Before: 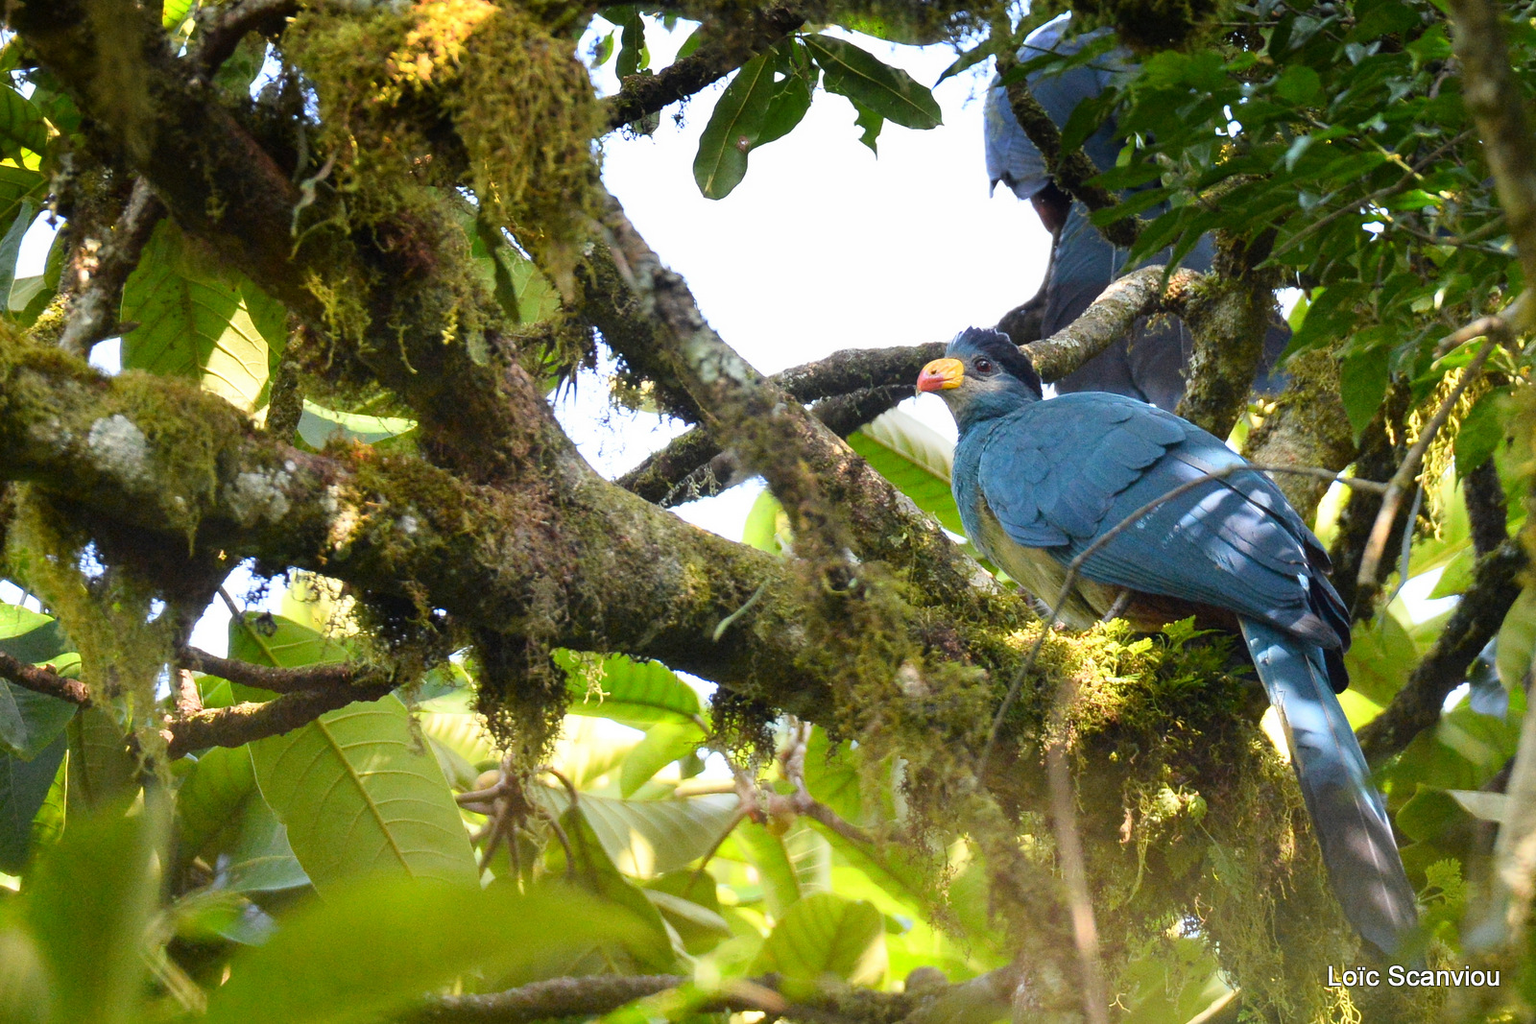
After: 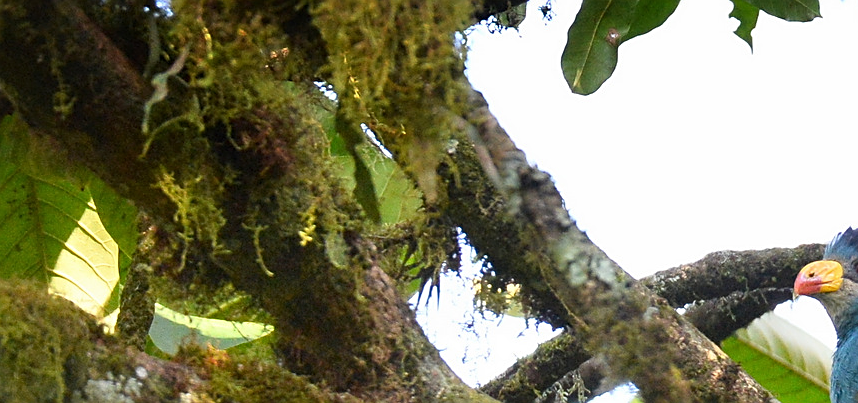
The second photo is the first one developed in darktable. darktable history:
crop: left 10.121%, top 10.631%, right 36.218%, bottom 51.526%
sharpen: on, module defaults
